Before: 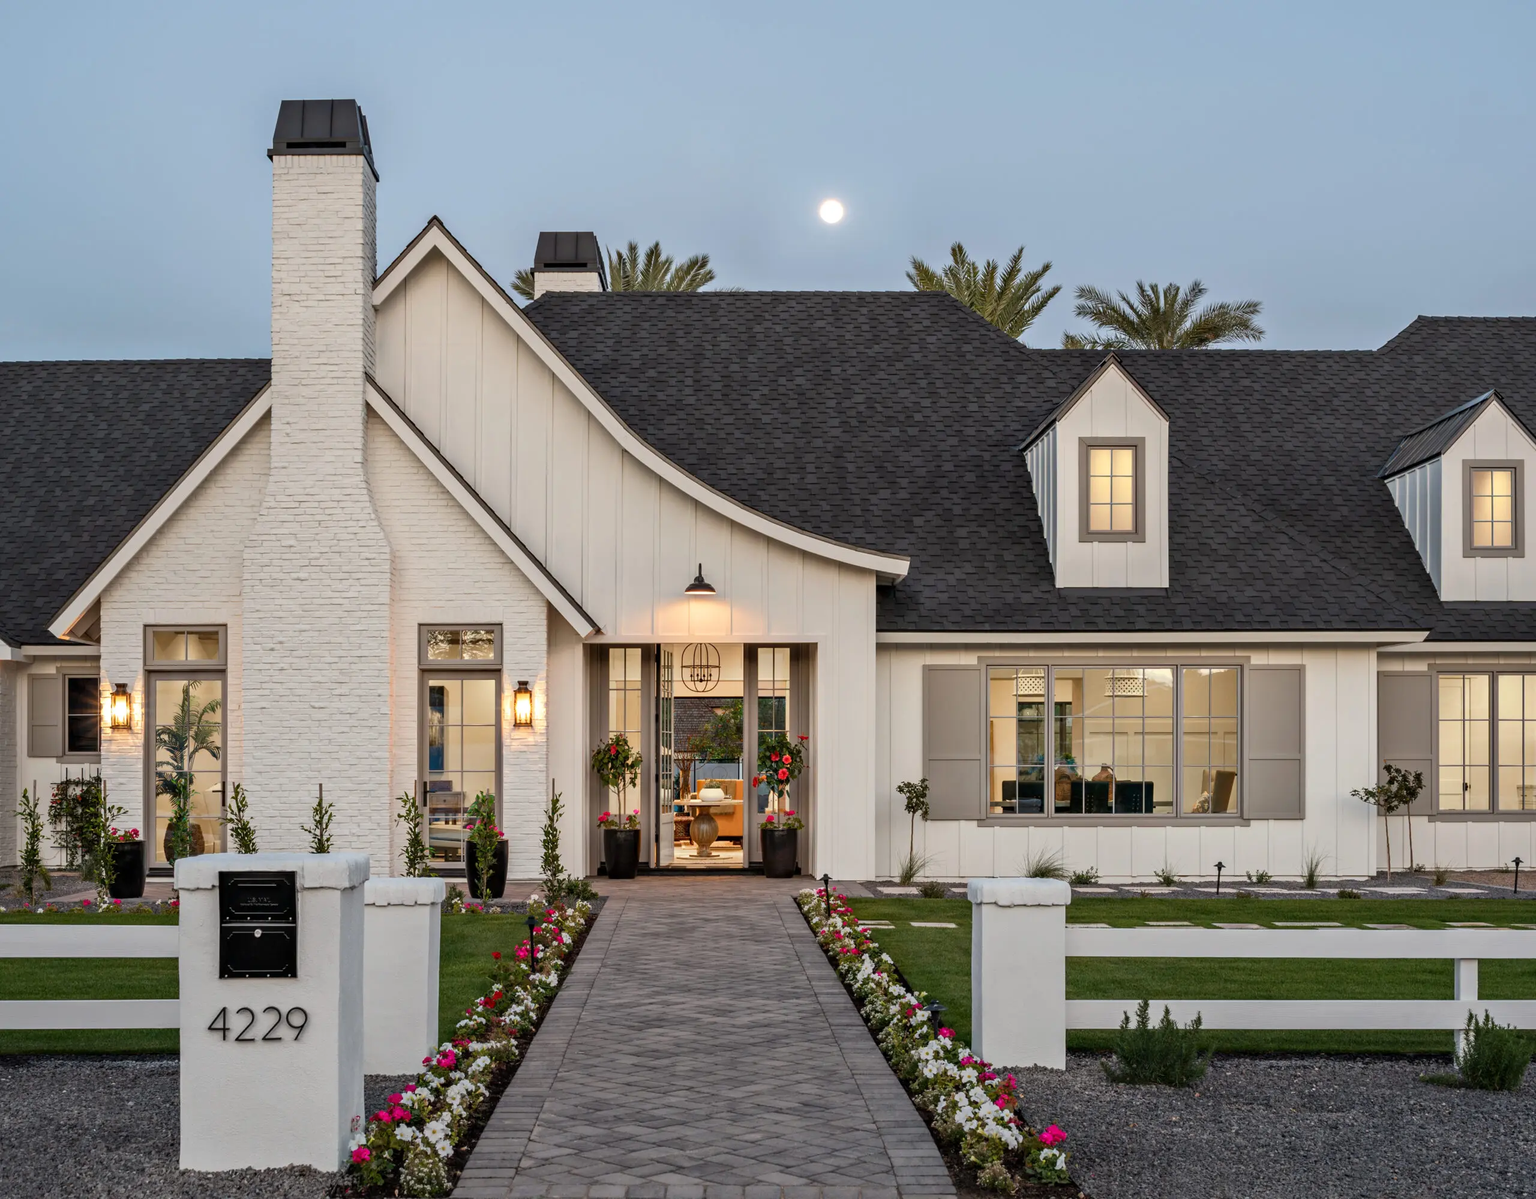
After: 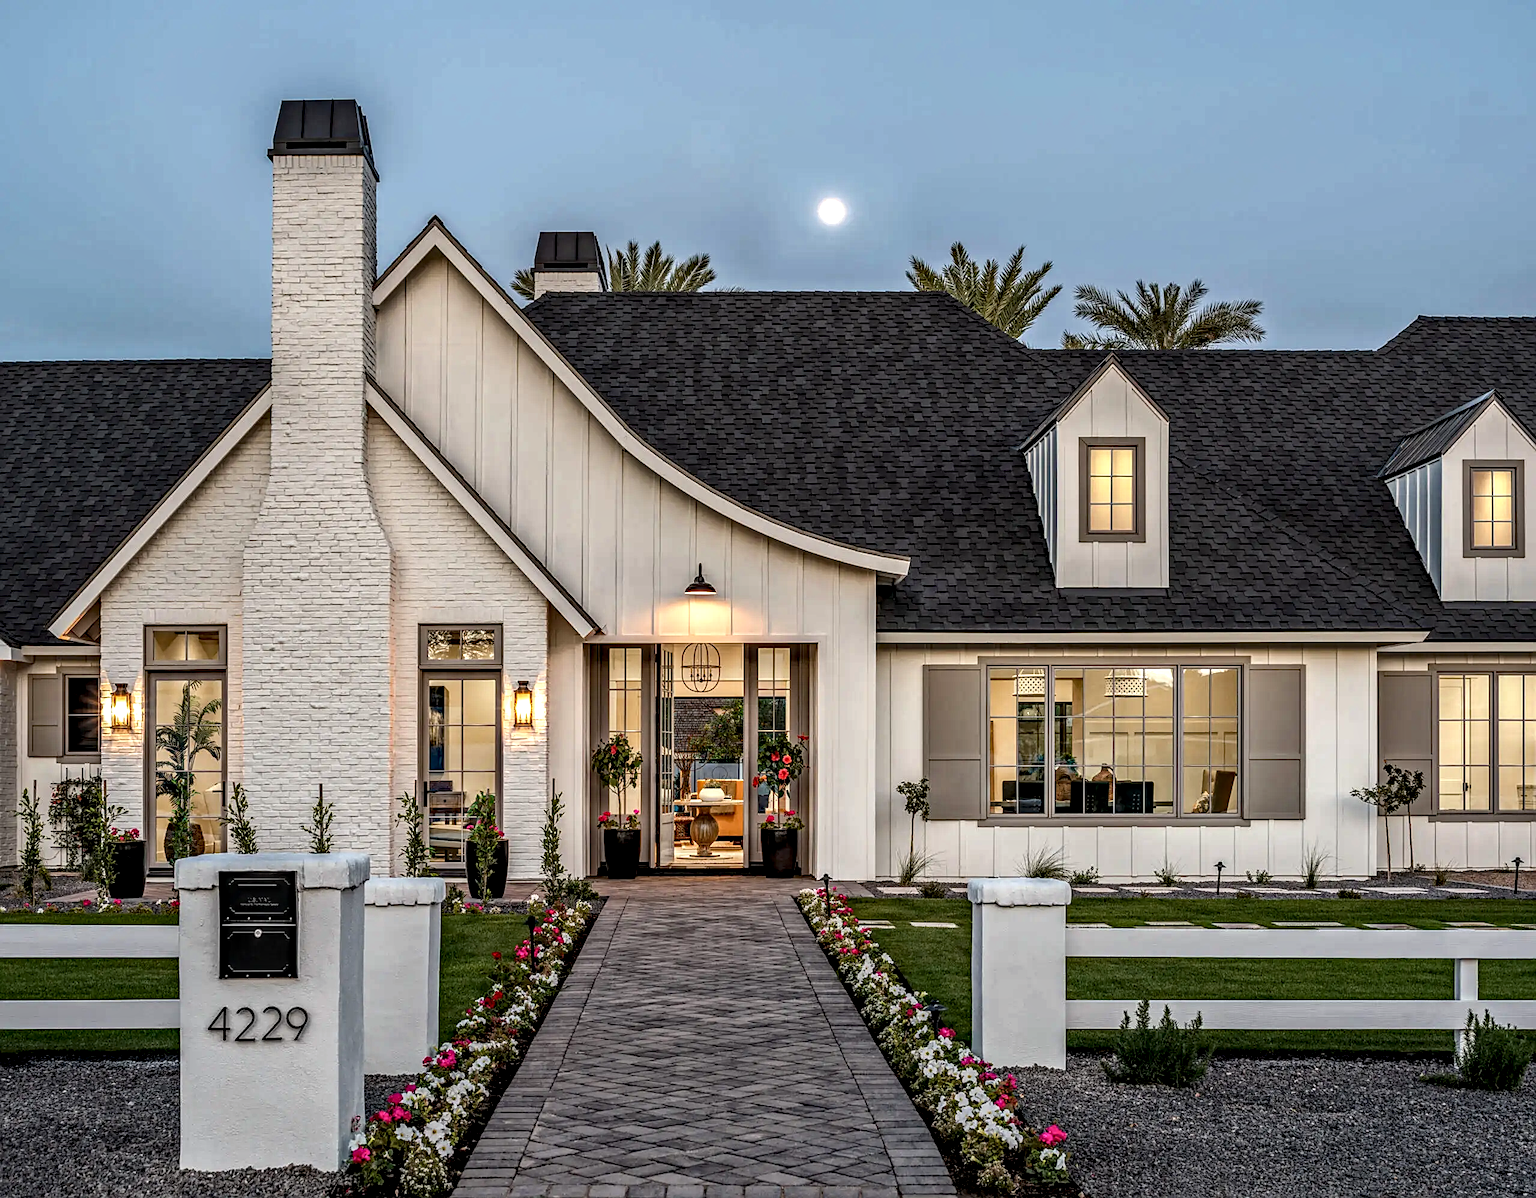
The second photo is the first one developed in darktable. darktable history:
haze removal: strength 0.301, distance 0.247, compatibility mode true, adaptive false
local contrast: highlights 4%, shadows 6%, detail 181%
sharpen: on, module defaults
